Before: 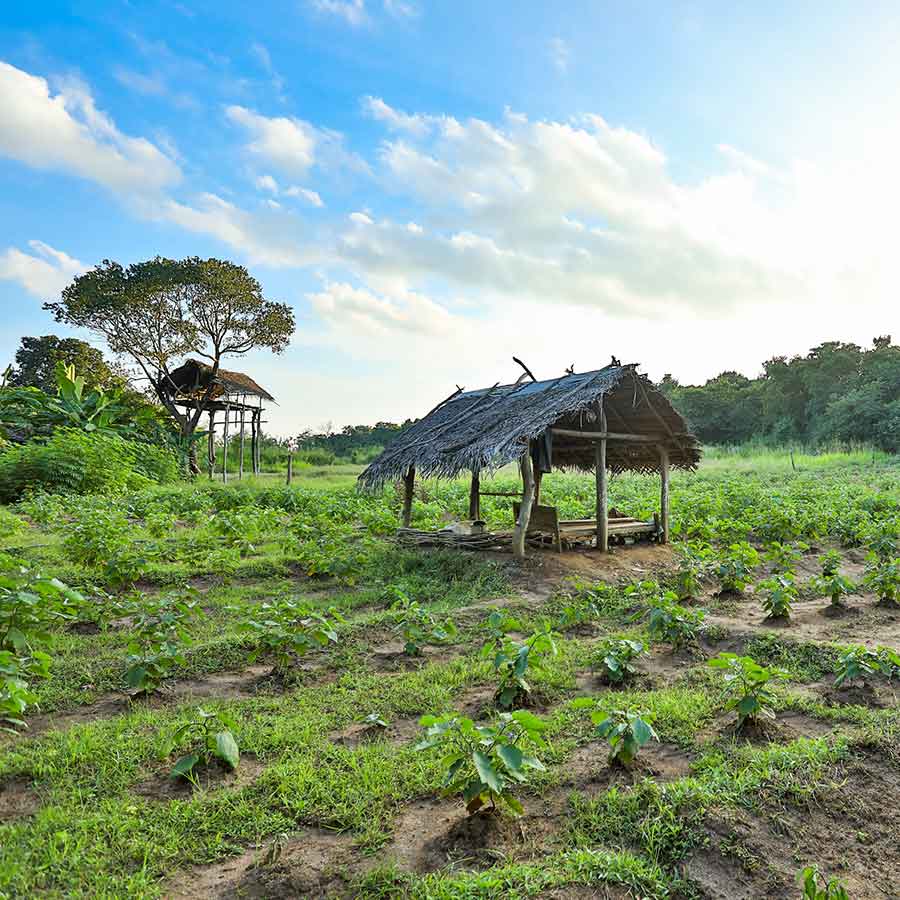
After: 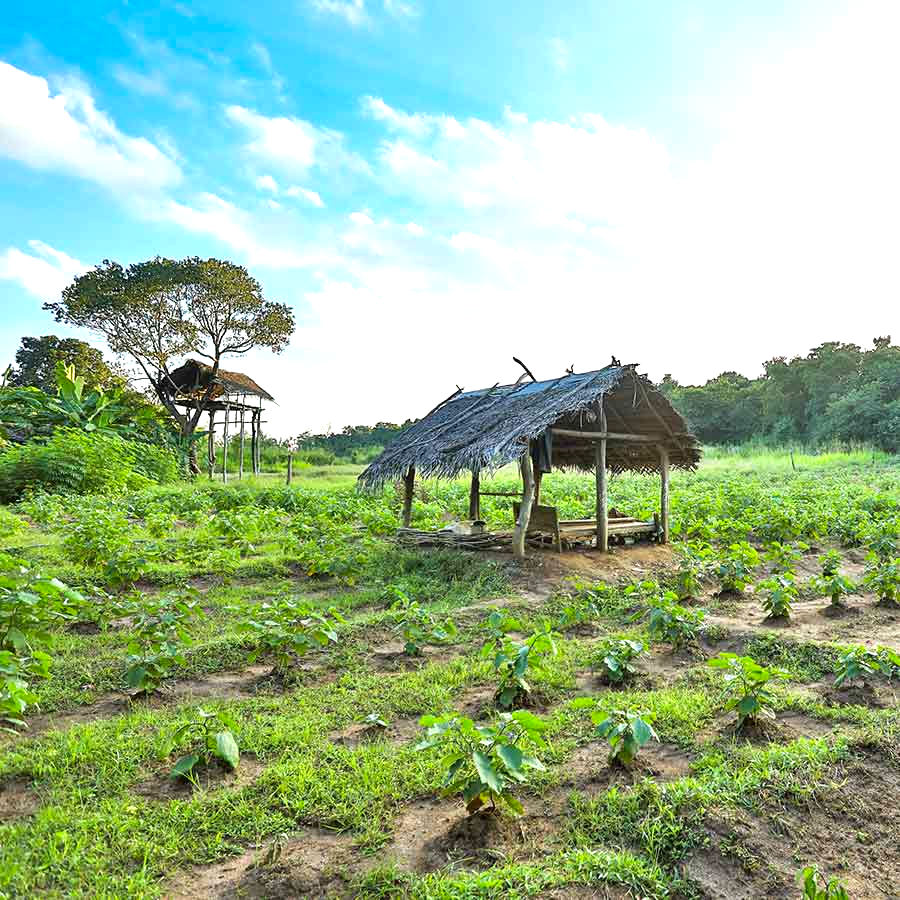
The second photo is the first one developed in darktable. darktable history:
exposure: black level correction 0, exposure 0.593 EV, compensate exposure bias true, compensate highlight preservation false
color balance rgb: perceptual saturation grading › global saturation 0.323%, global vibrance 20%
